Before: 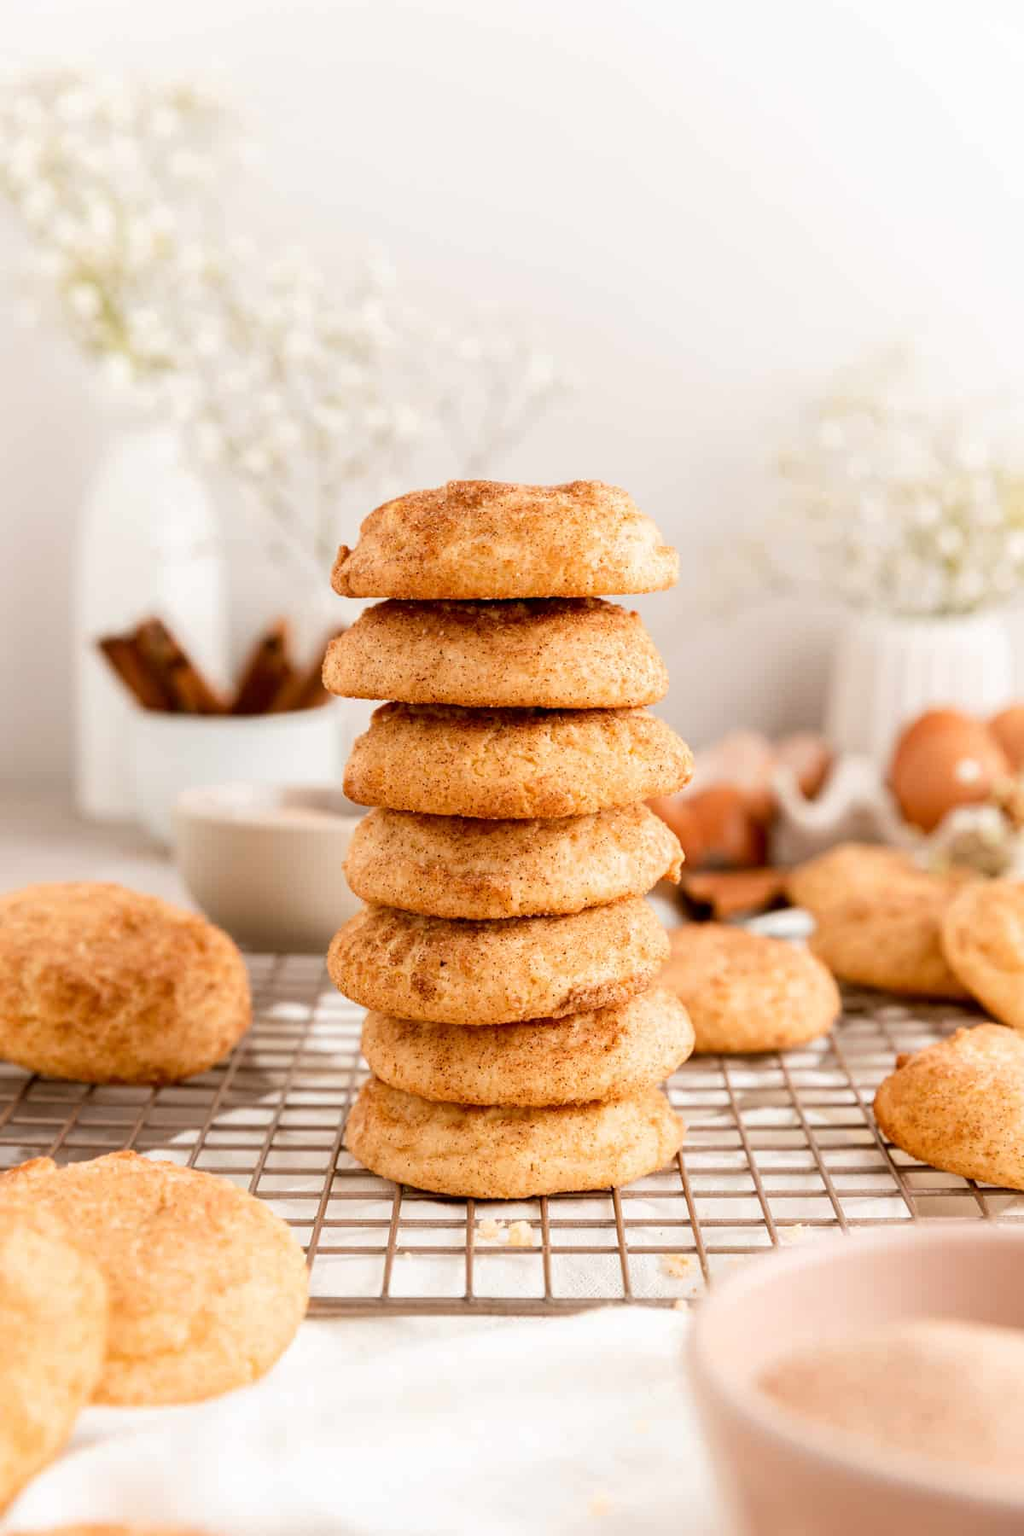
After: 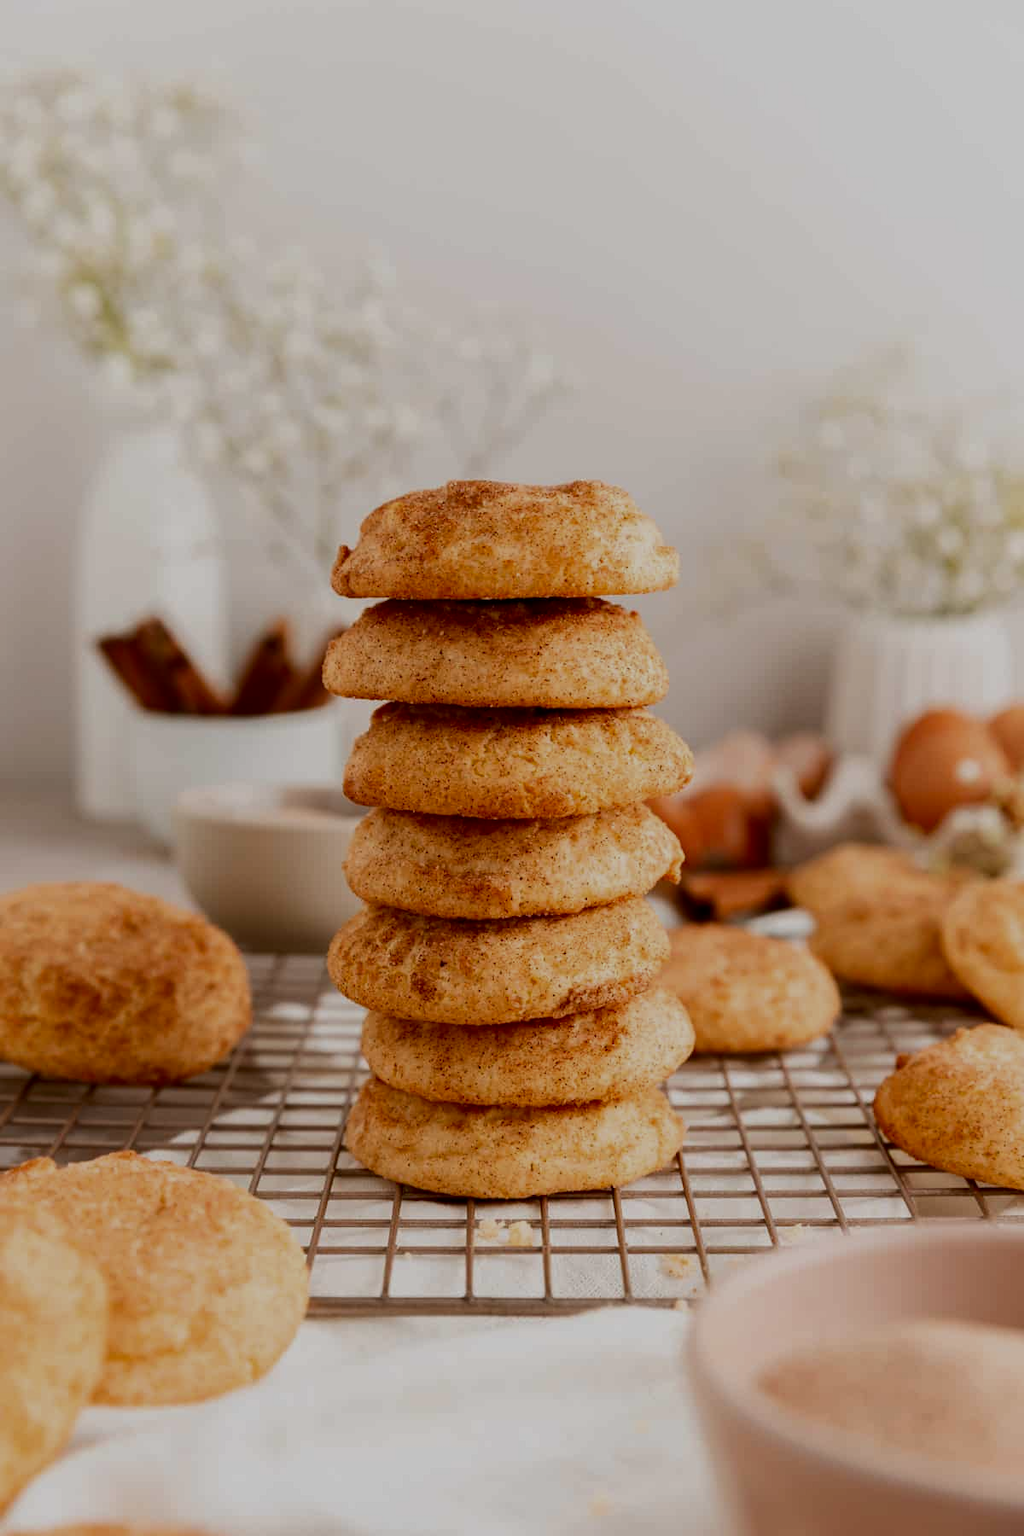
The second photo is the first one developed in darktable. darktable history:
exposure: black level correction 0, exposure -0.701 EV, compensate highlight preservation false
contrast brightness saturation: contrast 0.069, brightness -0.131, saturation 0.058
